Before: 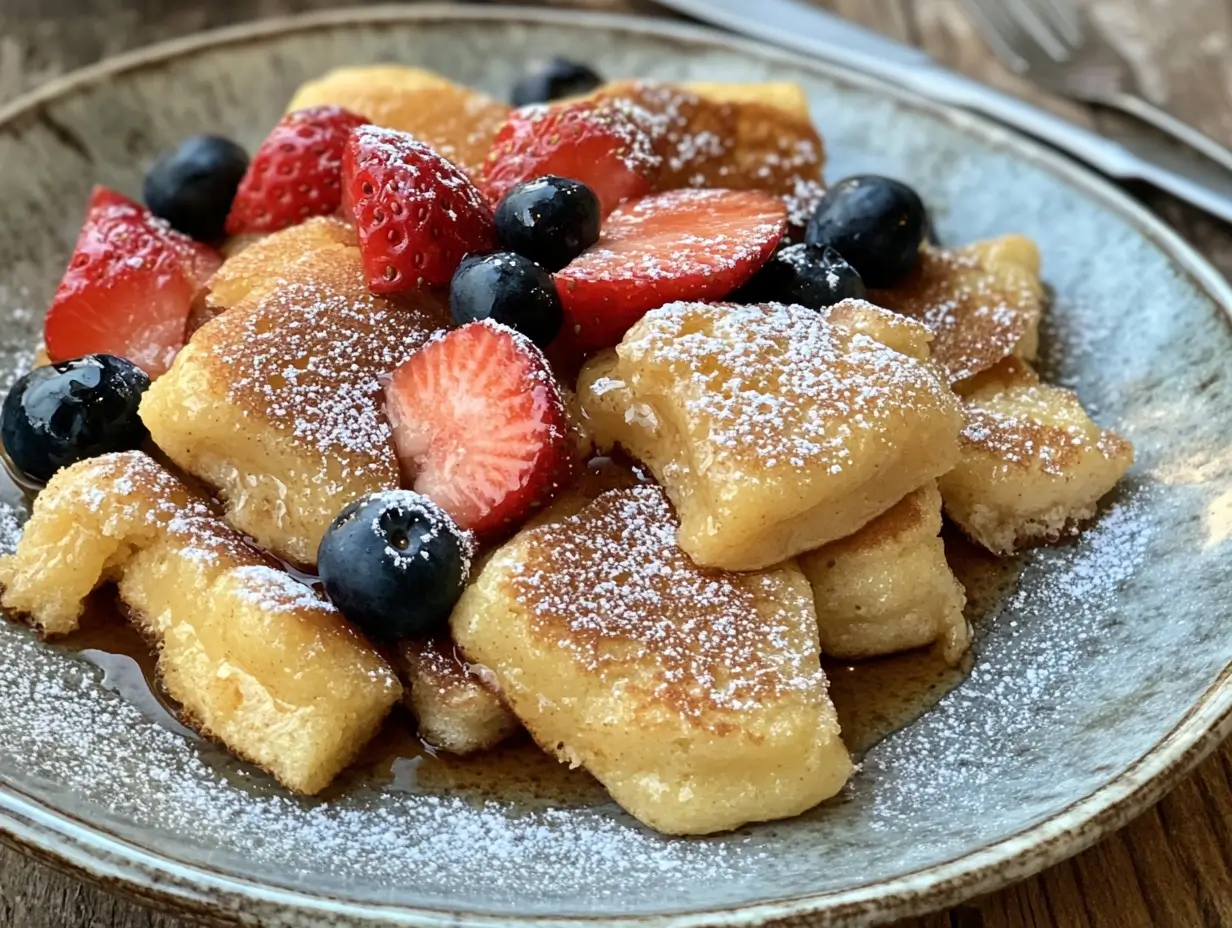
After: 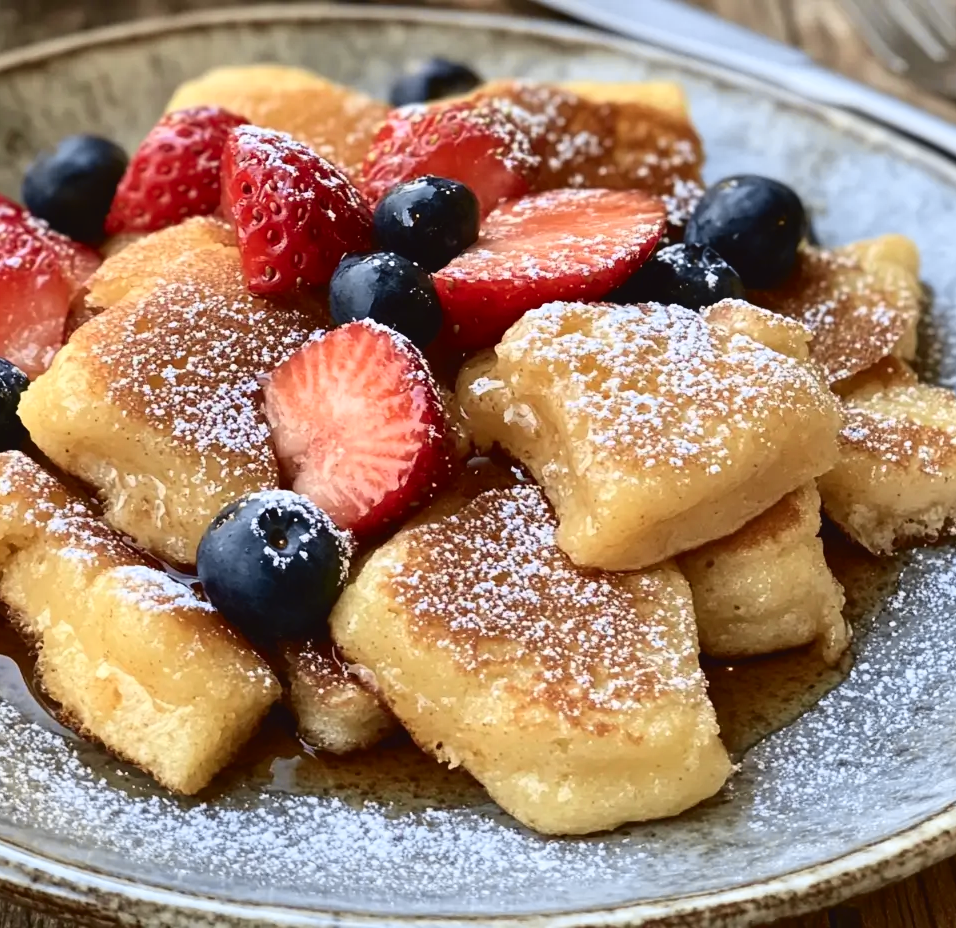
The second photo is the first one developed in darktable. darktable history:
crop: left 9.852%, right 12.522%
tone curve: curves: ch0 [(0, 0.036) (0.119, 0.115) (0.461, 0.479) (0.715, 0.767) (0.817, 0.865) (1, 0.998)]; ch1 [(0, 0) (0.377, 0.416) (0.44, 0.478) (0.487, 0.498) (0.514, 0.525) (0.538, 0.552) (0.67, 0.688) (1, 1)]; ch2 [(0, 0) (0.38, 0.405) (0.463, 0.445) (0.492, 0.486) (0.524, 0.541) (0.578, 0.59) (0.653, 0.658) (1, 1)], color space Lab, independent channels, preserve colors none
